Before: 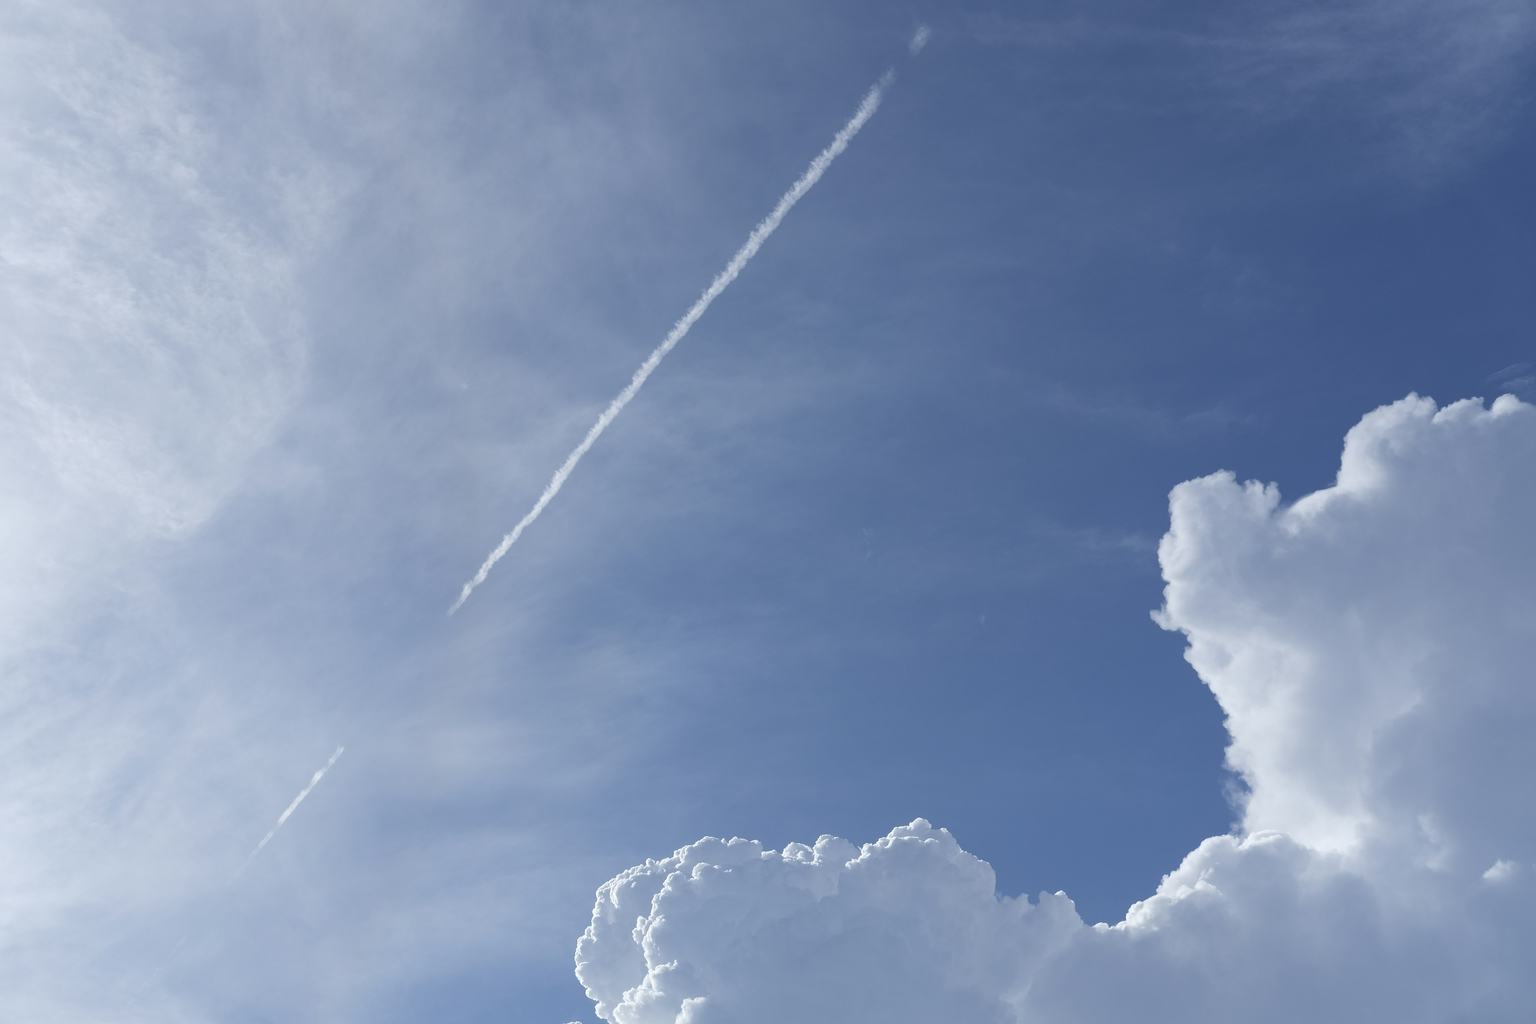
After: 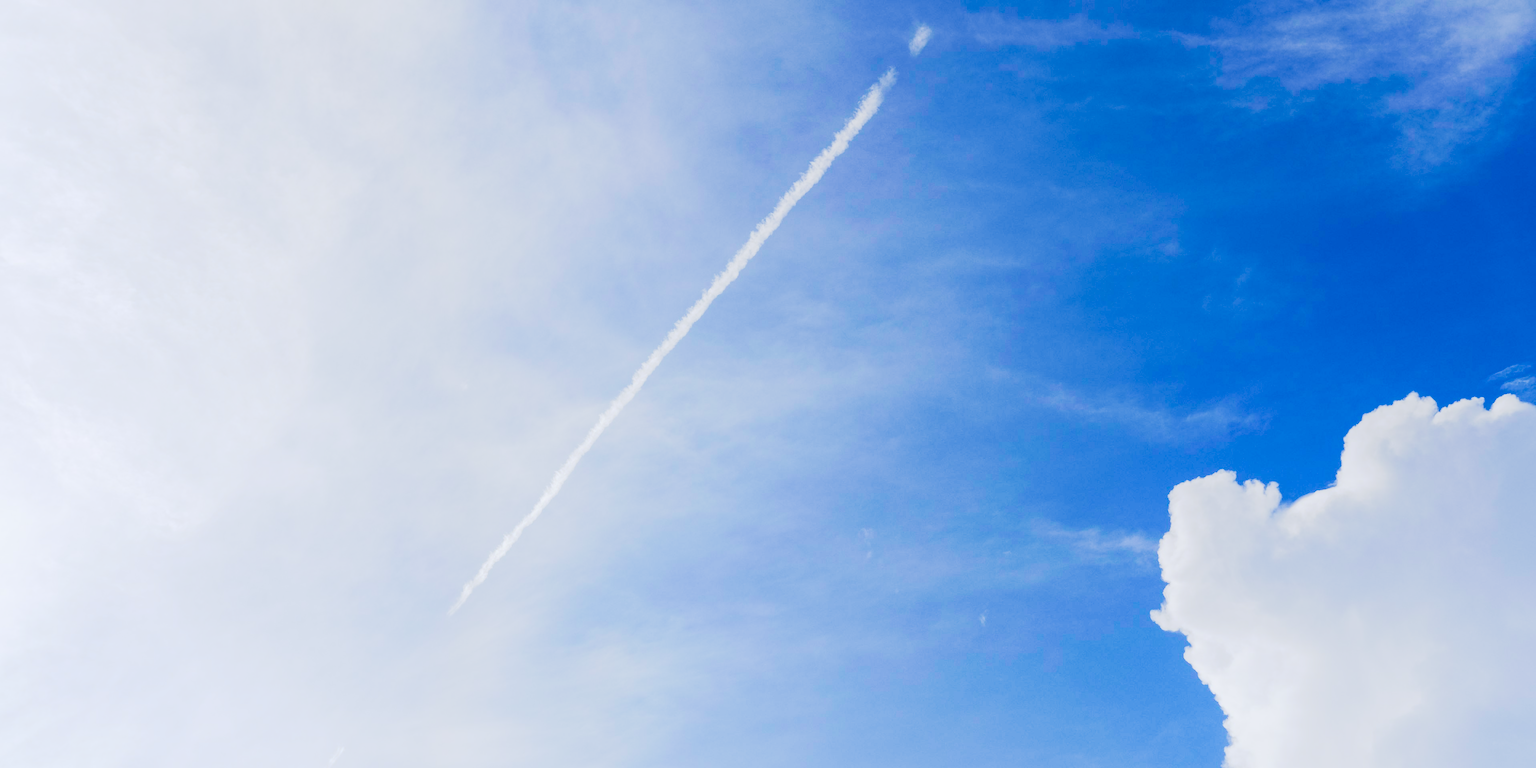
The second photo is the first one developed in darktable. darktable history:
exposure: black level correction -0.015, exposure -0.521 EV, compensate highlight preservation false
tone equalizer: -8 EV -0.423 EV, -7 EV -0.368 EV, -6 EV -0.371 EV, -5 EV -0.256 EV, -3 EV 0.194 EV, -2 EV 0.35 EV, -1 EV 0.402 EV, +0 EV 0.43 EV
crop: bottom 24.98%
base curve: curves: ch0 [(0, 0) (0.036, 0.025) (0.121, 0.166) (0.206, 0.329) (0.605, 0.79) (1, 1)]
color balance rgb: power › chroma 0.244%, power › hue 61.97°, highlights gain › chroma 1.083%, highlights gain › hue 60.02°, linear chroma grading › global chroma 8.813%, perceptual saturation grading › global saturation 20%, perceptual saturation grading › highlights -50.227%, perceptual saturation grading › shadows 30.029%, global vibrance 41.311%
local contrast: highlights 46%, shadows 3%, detail 99%
tone curve: curves: ch0 [(0, 0) (0.003, 0.184) (0.011, 0.184) (0.025, 0.189) (0.044, 0.192) (0.069, 0.194) (0.1, 0.2) (0.136, 0.202) (0.177, 0.206) (0.224, 0.214) (0.277, 0.243) (0.335, 0.297) (0.399, 0.39) (0.468, 0.508) (0.543, 0.653) (0.623, 0.754) (0.709, 0.834) (0.801, 0.887) (0.898, 0.925) (1, 1)], preserve colors none
